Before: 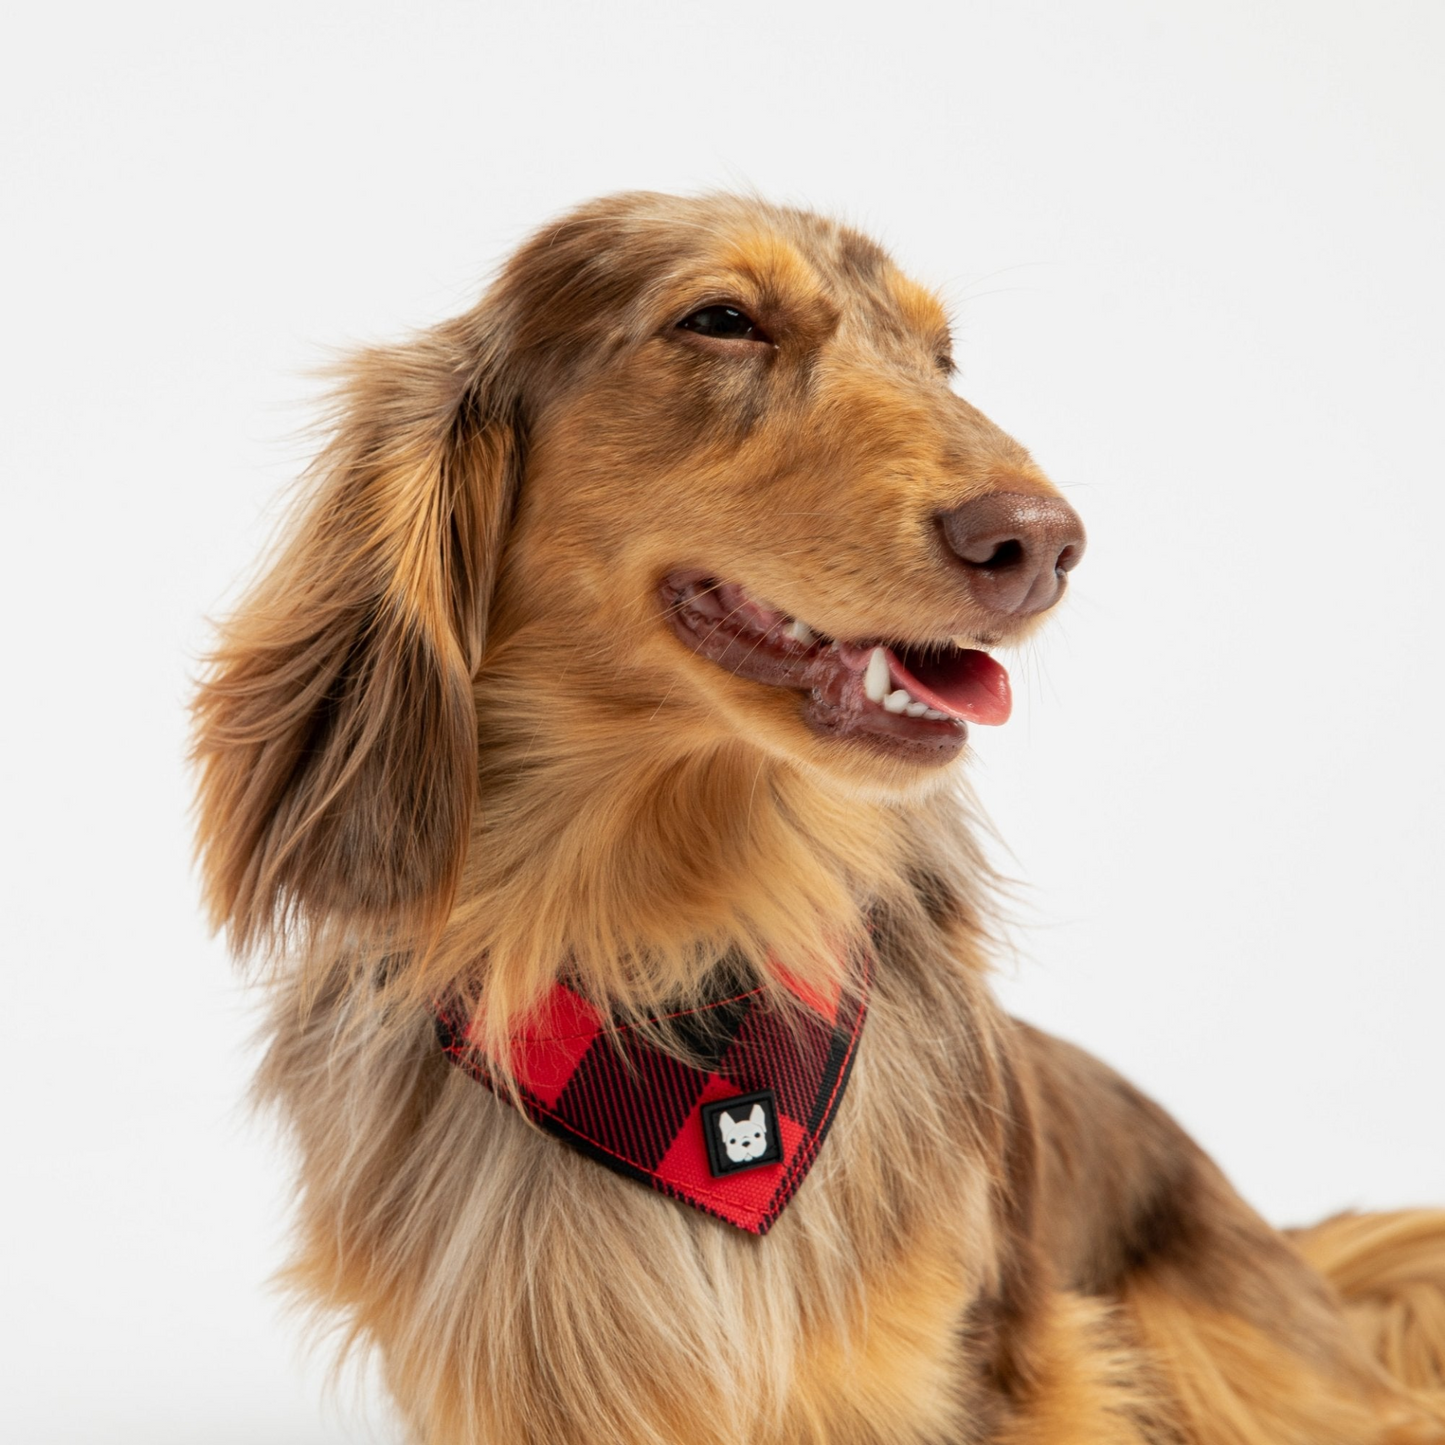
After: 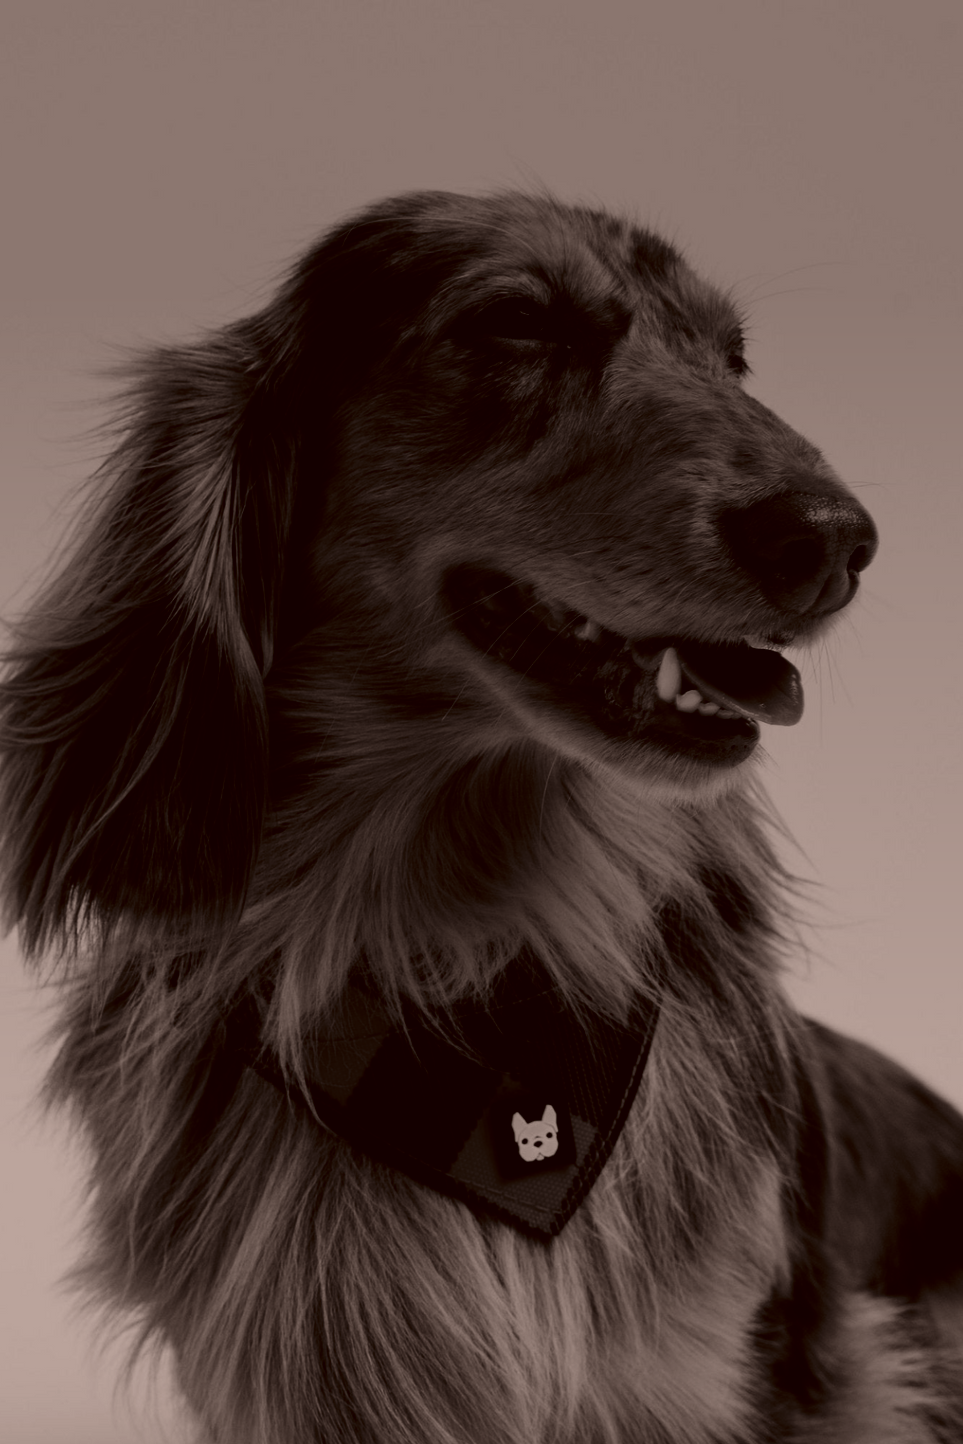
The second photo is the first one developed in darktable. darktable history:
graduated density: on, module defaults
crop and rotate: left 14.436%, right 18.898%
contrast brightness saturation: contrast 0.02, brightness -1, saturation -1
color correction: highlights a* 10.21, highlights b* 9.79, shadows a* 8.61, shadows b* 7.88, saturation 0.8
filmic rgb: black relative exposure -5 EV, hardness 2.88, contrast 1.3, highlights saturation mix -10%
